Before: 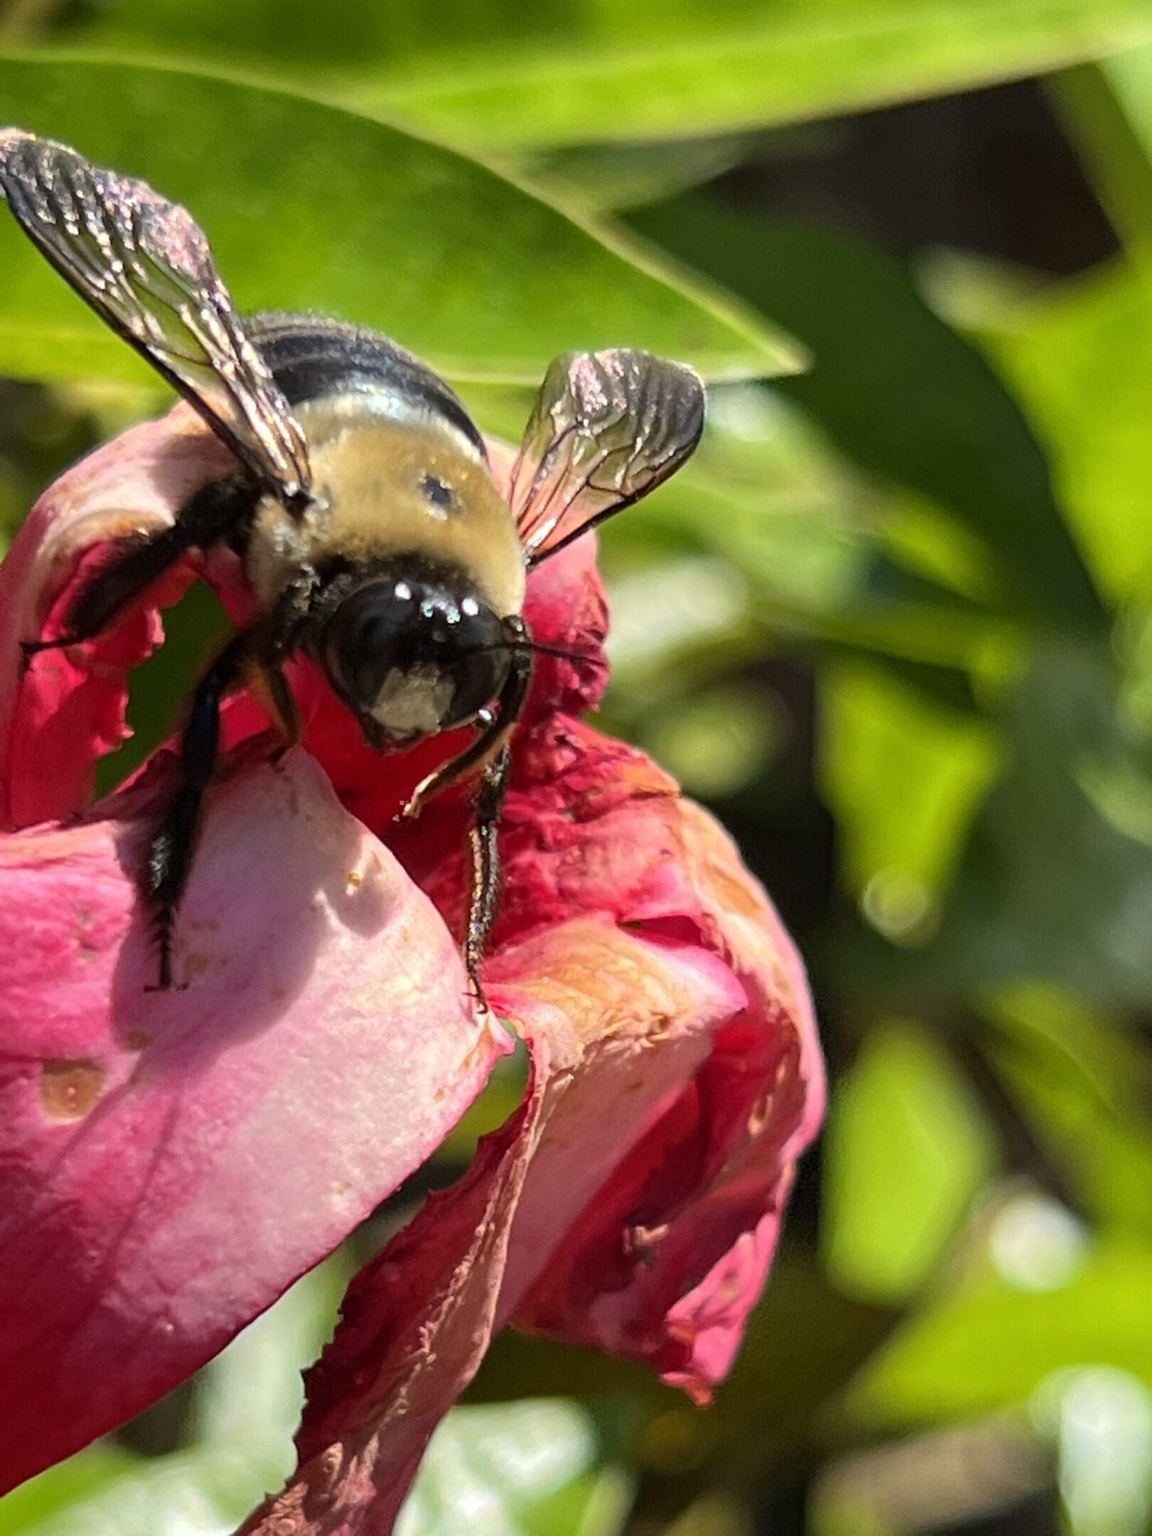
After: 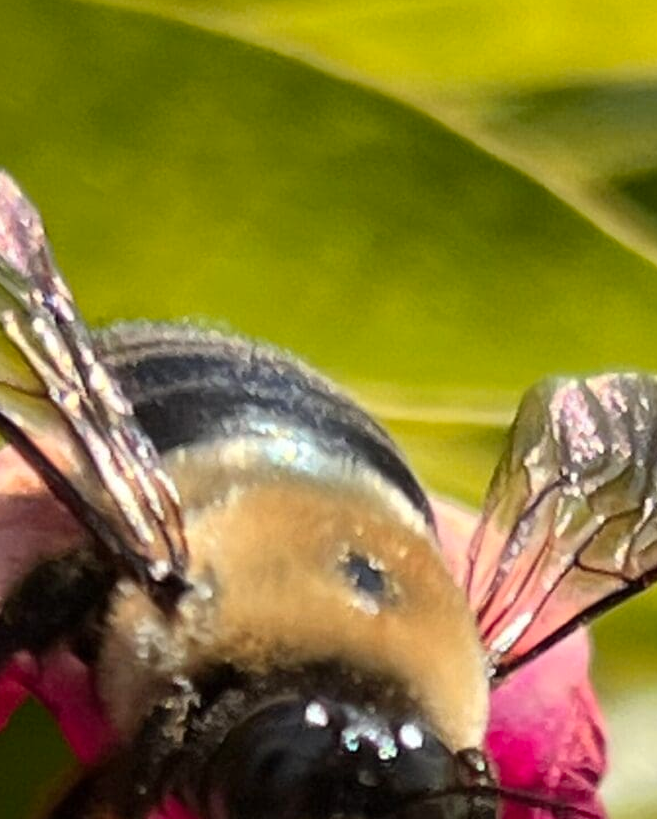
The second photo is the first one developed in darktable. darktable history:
color zones: curves: ch1 [(0.239, 0.552) (0.75, 0.5)]; ch2 [(0.25, 0.462) (0.749, 0.457)], mix 25.94%
crop: left 15.452%, top 5.459%, right 43.956%, bottom 56.62%
